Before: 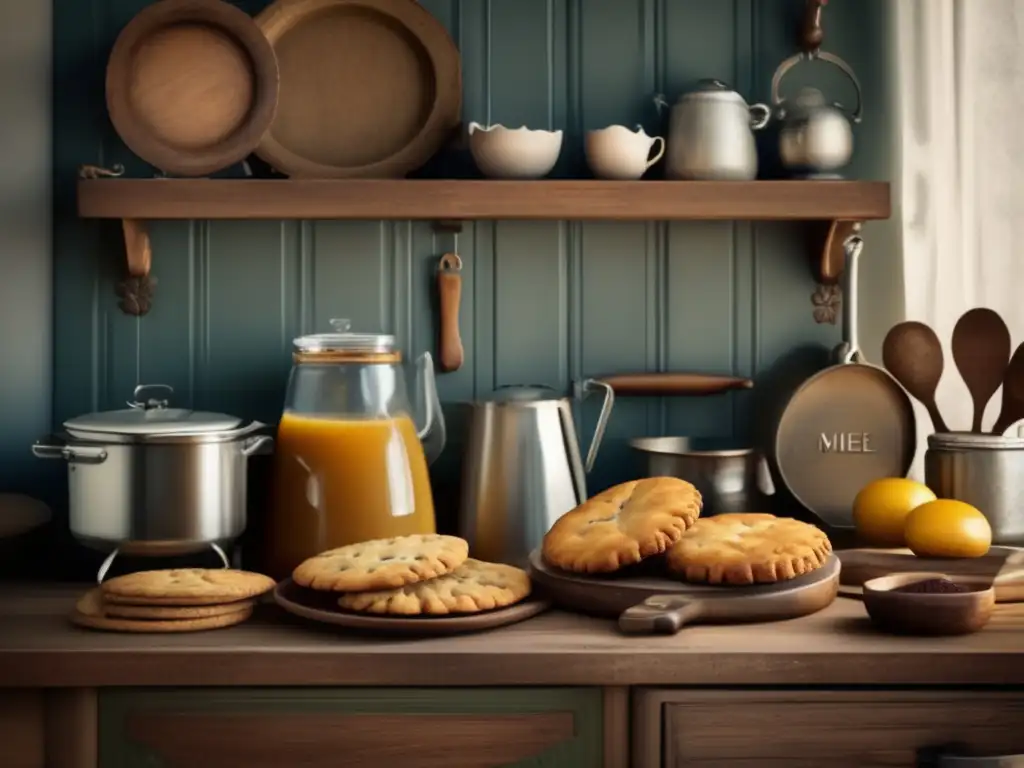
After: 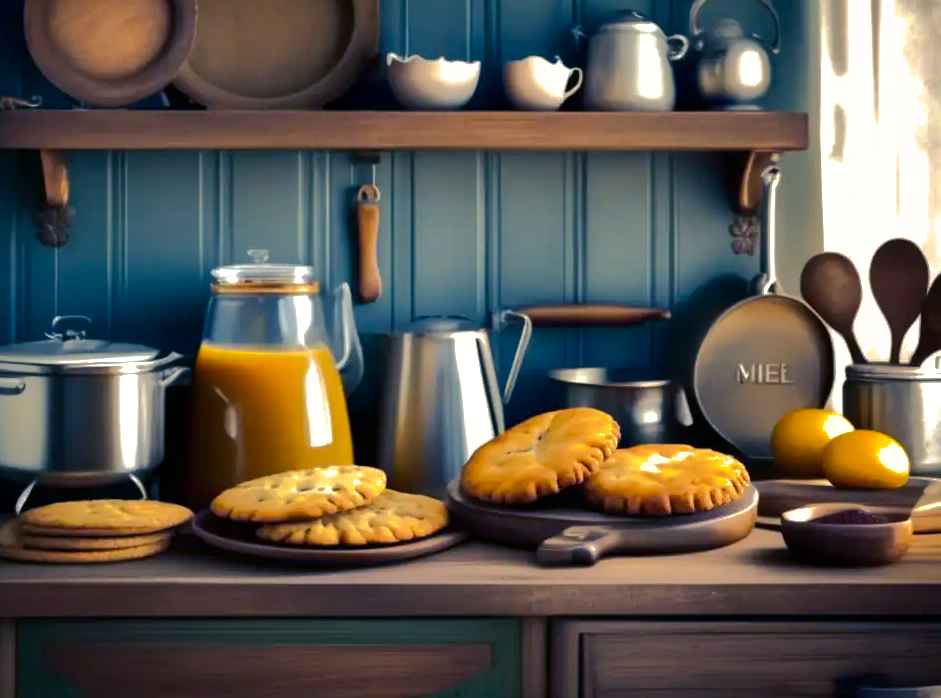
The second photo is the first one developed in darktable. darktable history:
crop and rotate: left 8.009%, top 8.992%
color balance rgb: shadows lift › luminance -40.865%, shadows lift › chroma 14.022%, shadows lift › hue 261.28°, perceptual saturation grading › global saturation -0.037%, perceptual saturation grading › highlights -17.316%, perceptual saturation grading › mid-tones 33.343%, perceptual saturation grading › shadows 50.533%, perceptual brilliance grading › global brilliance 18.535%
shadows and highlights: shadows -19.35, highlights -73.44
